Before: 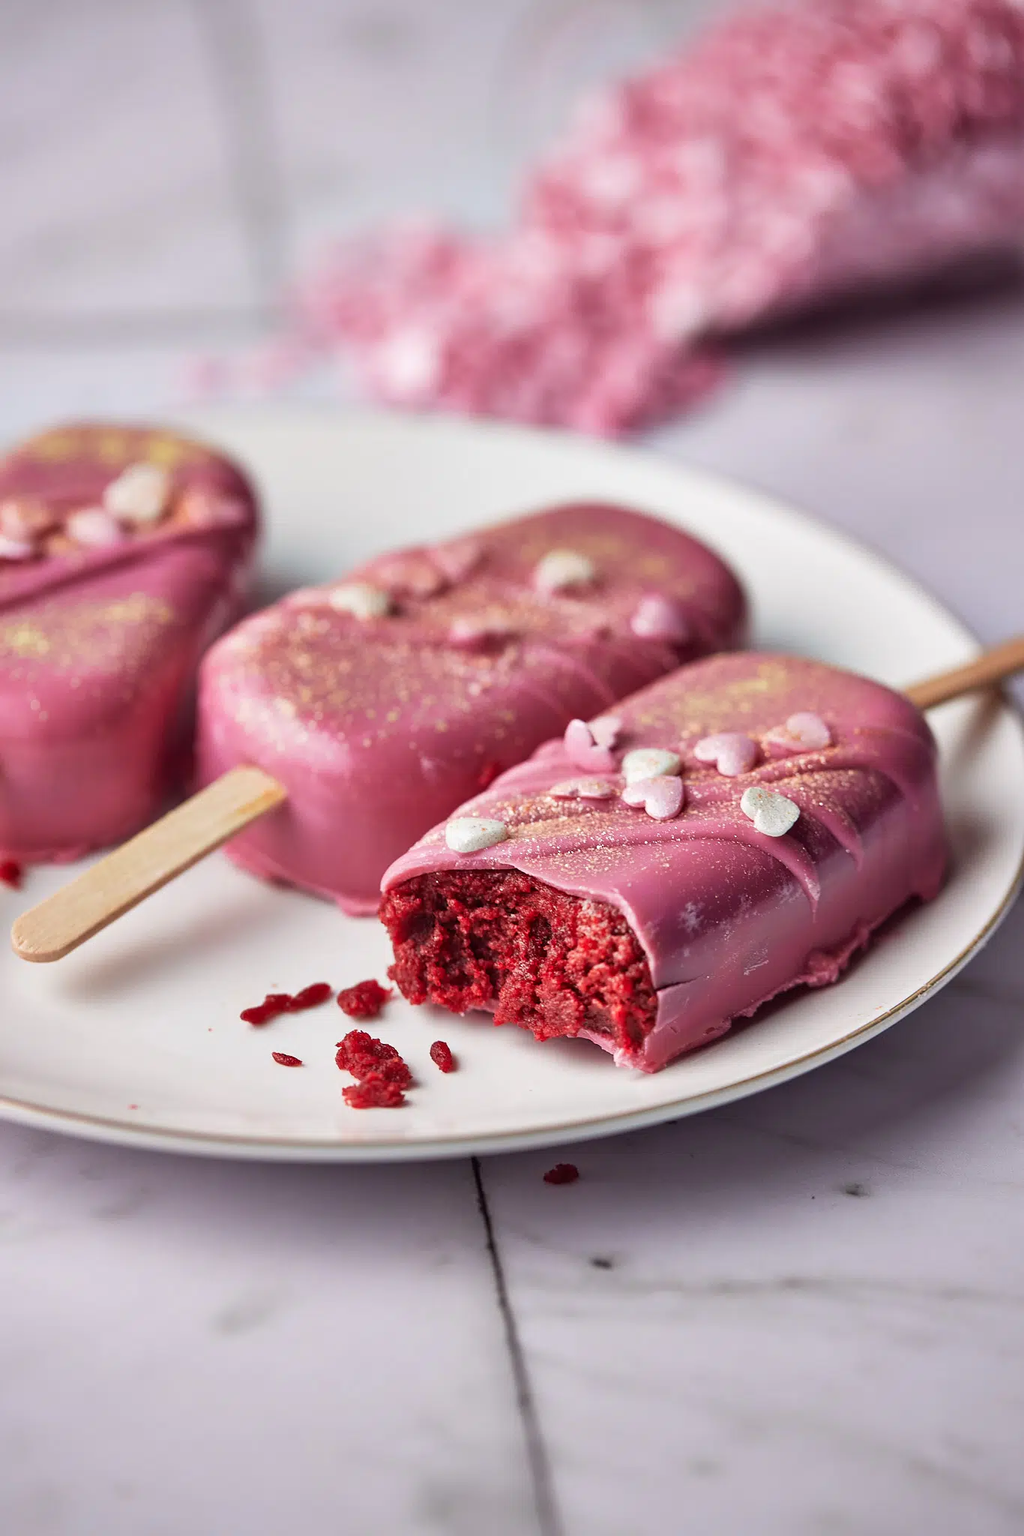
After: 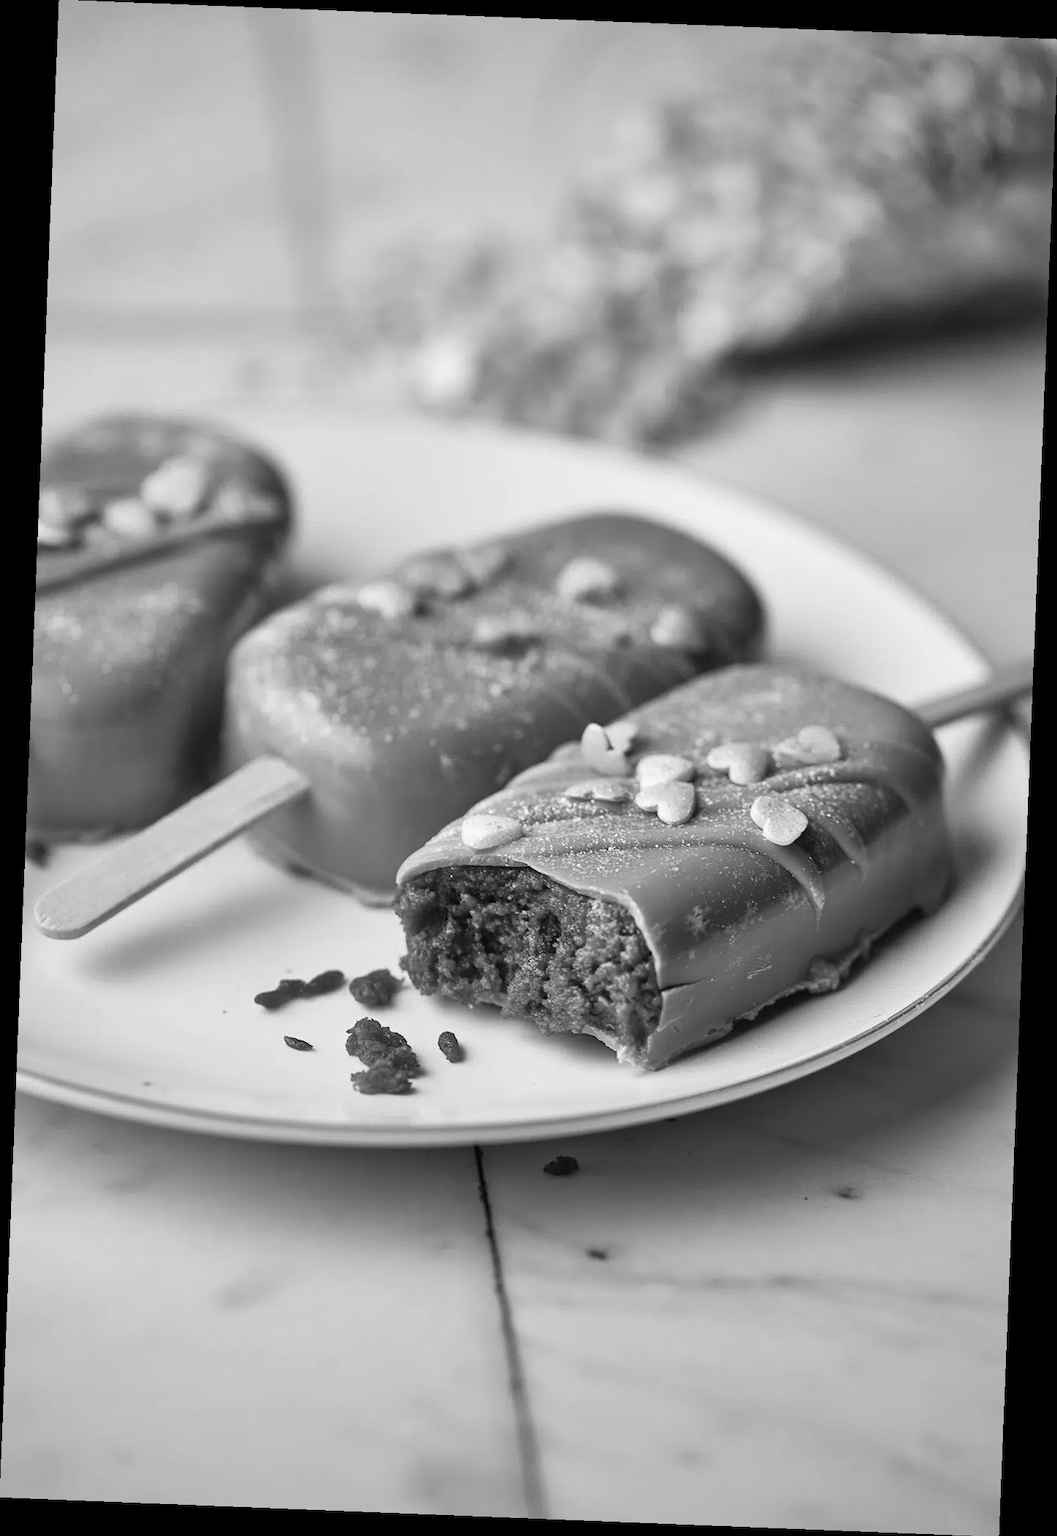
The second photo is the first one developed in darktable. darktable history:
rotate and perspective: rotation 2.27°, automatic cropping off
contrast brightness saturation: saturation -1
